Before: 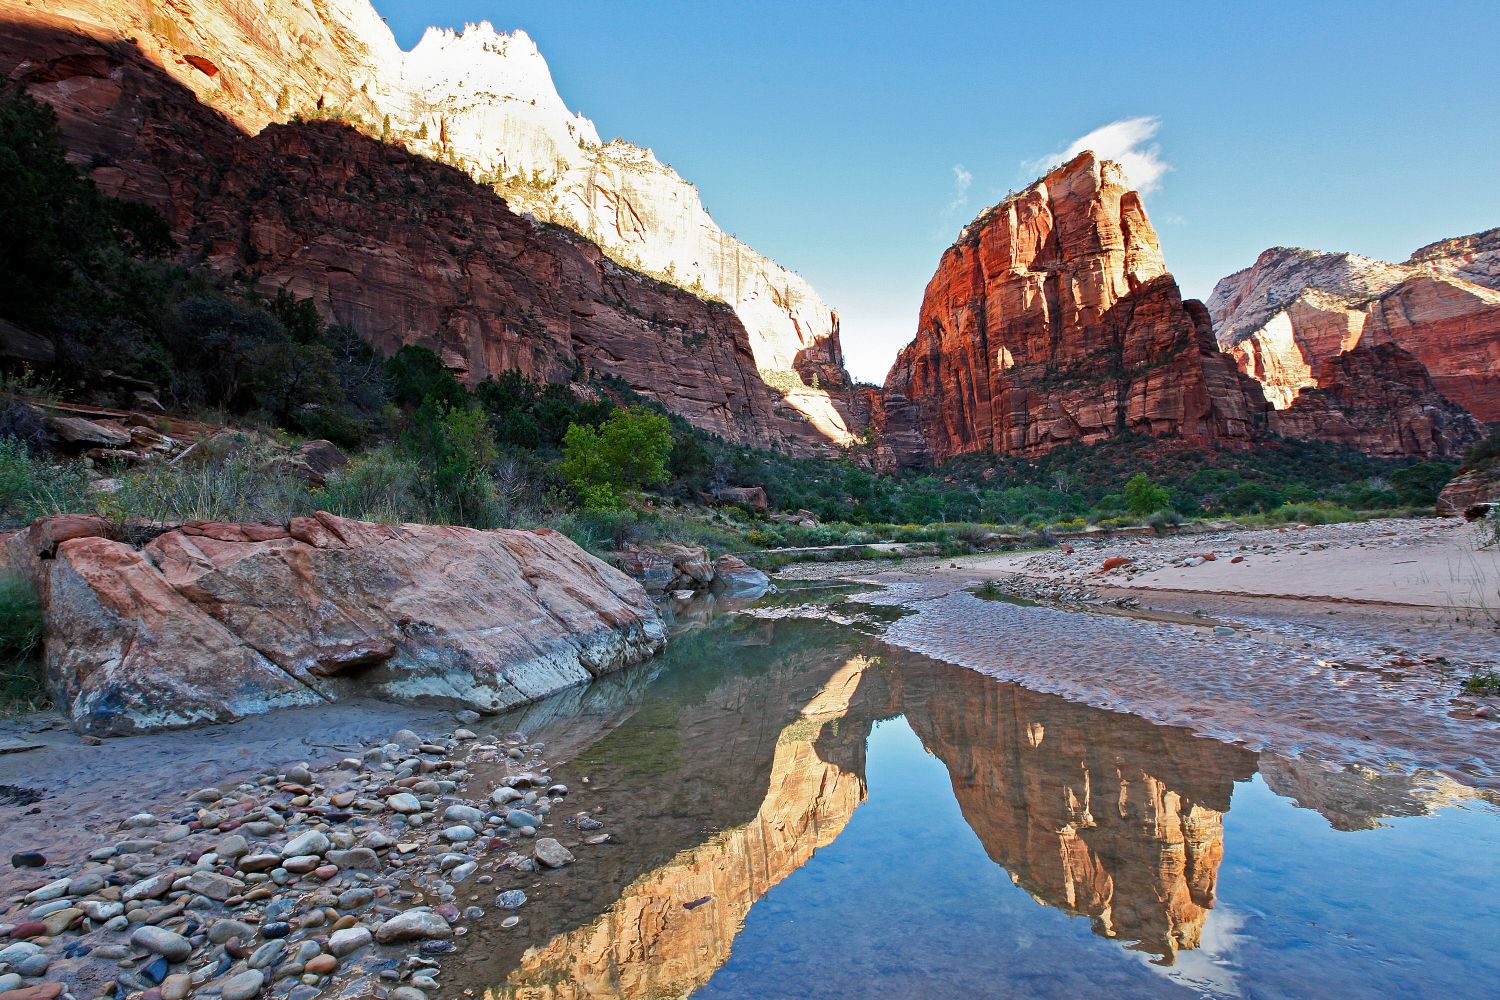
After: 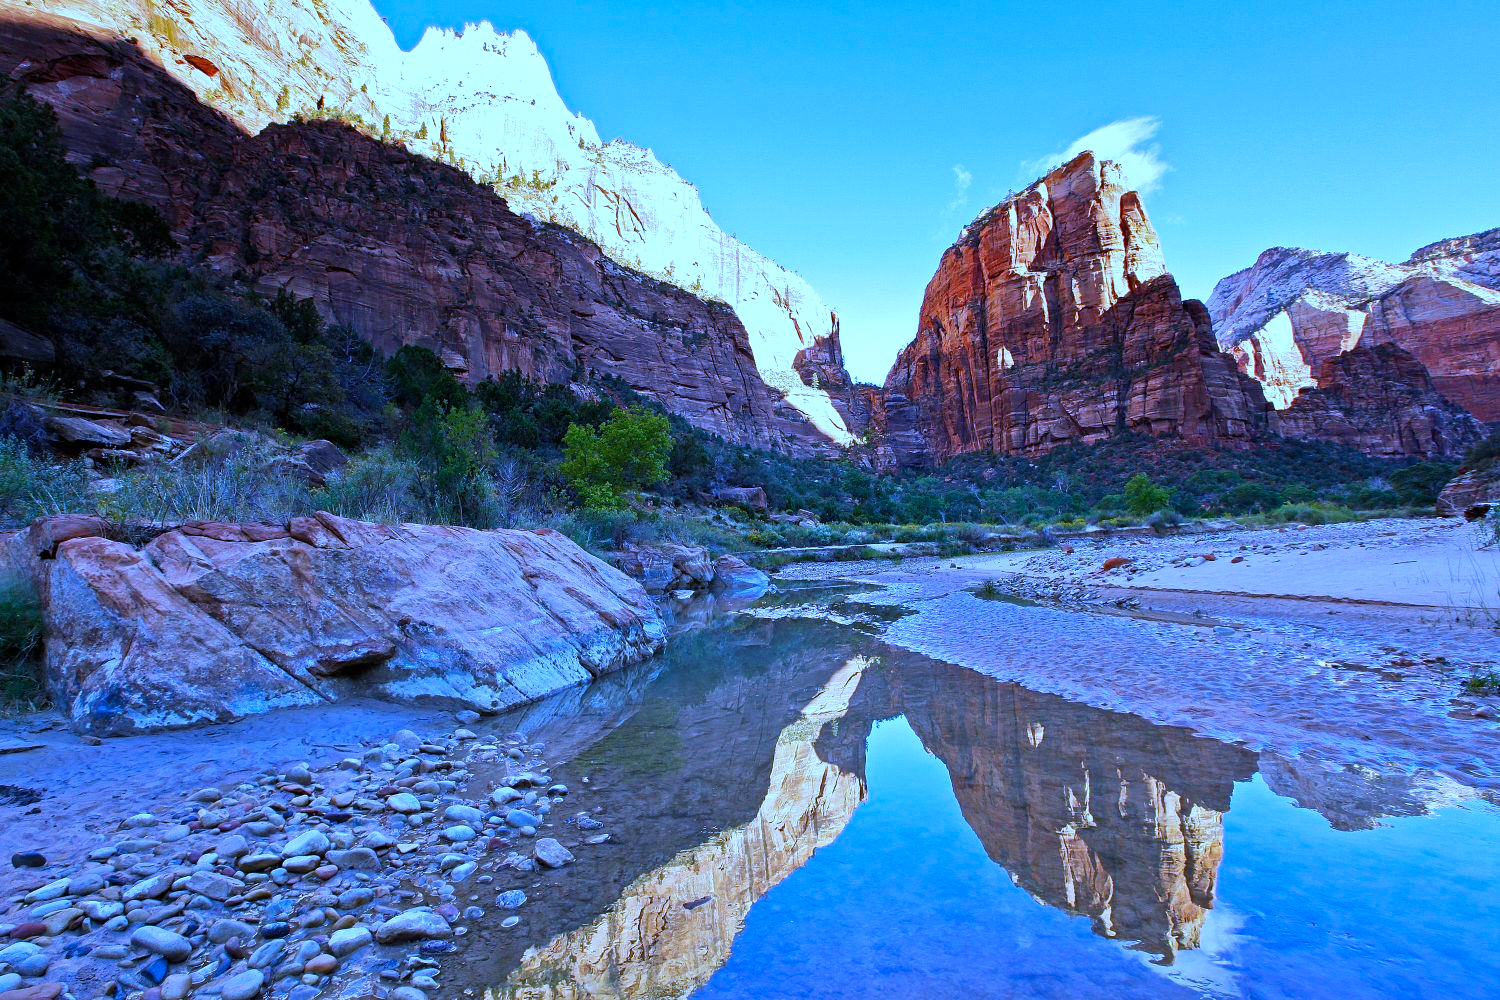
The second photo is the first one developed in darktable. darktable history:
exposure: exposure 0.207 EV, compensate highlight preservation false
white balance: red 0.766, blue 1.537
color correction: saturation 1.1
